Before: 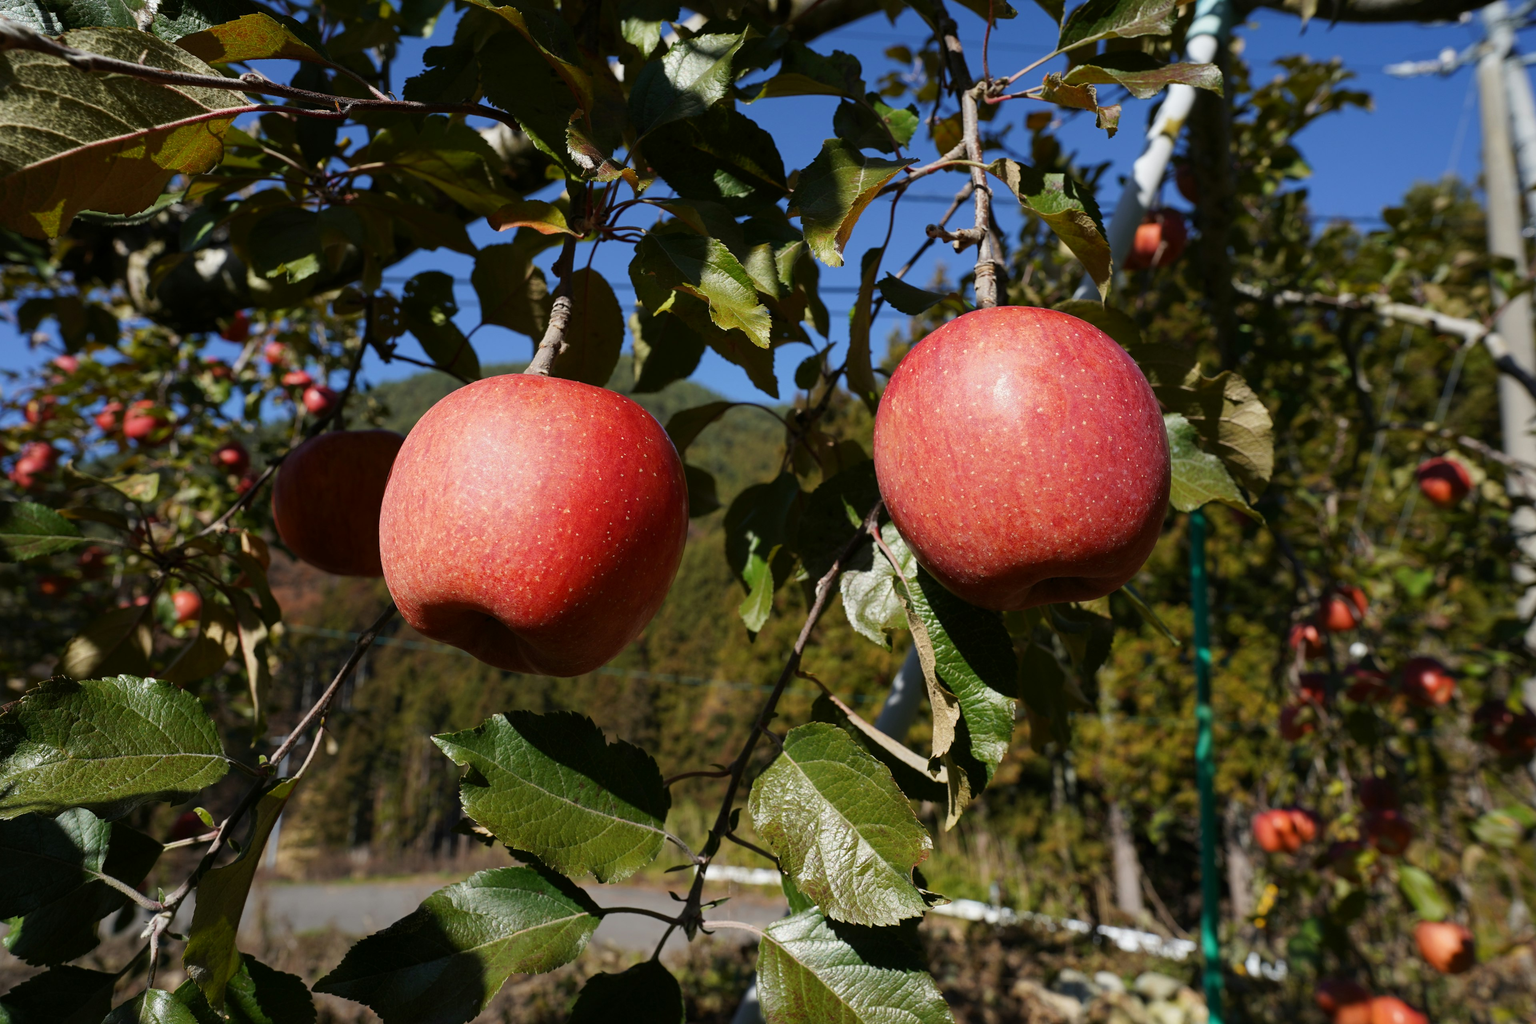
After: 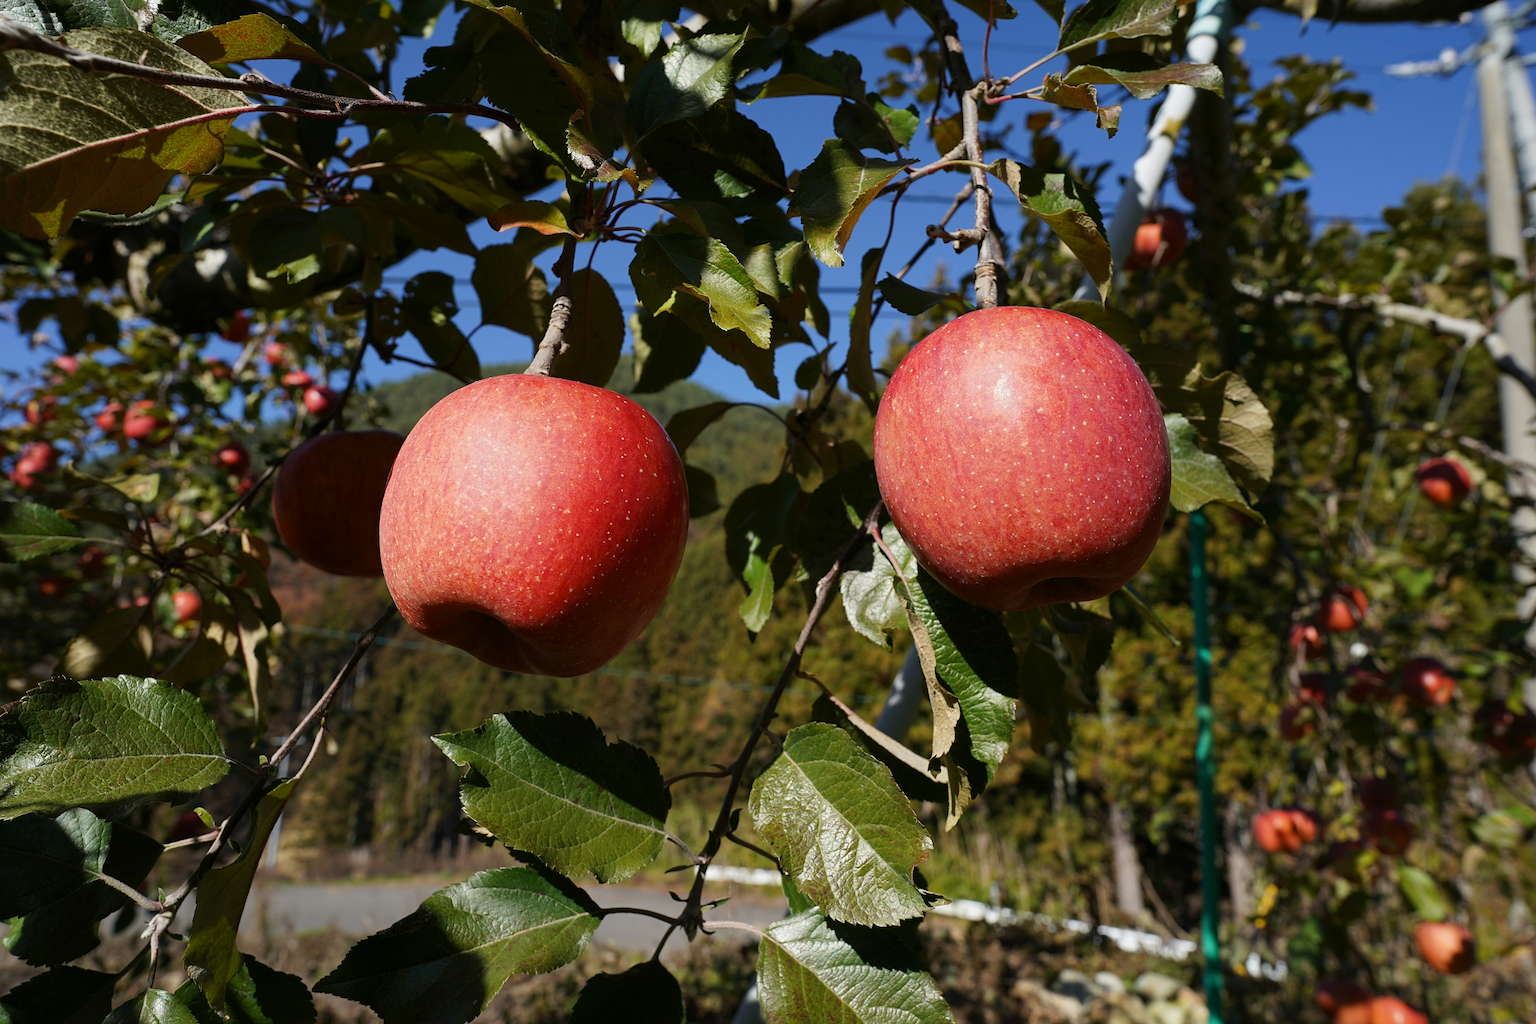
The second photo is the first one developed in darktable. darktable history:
sharpen: amount 0.203
